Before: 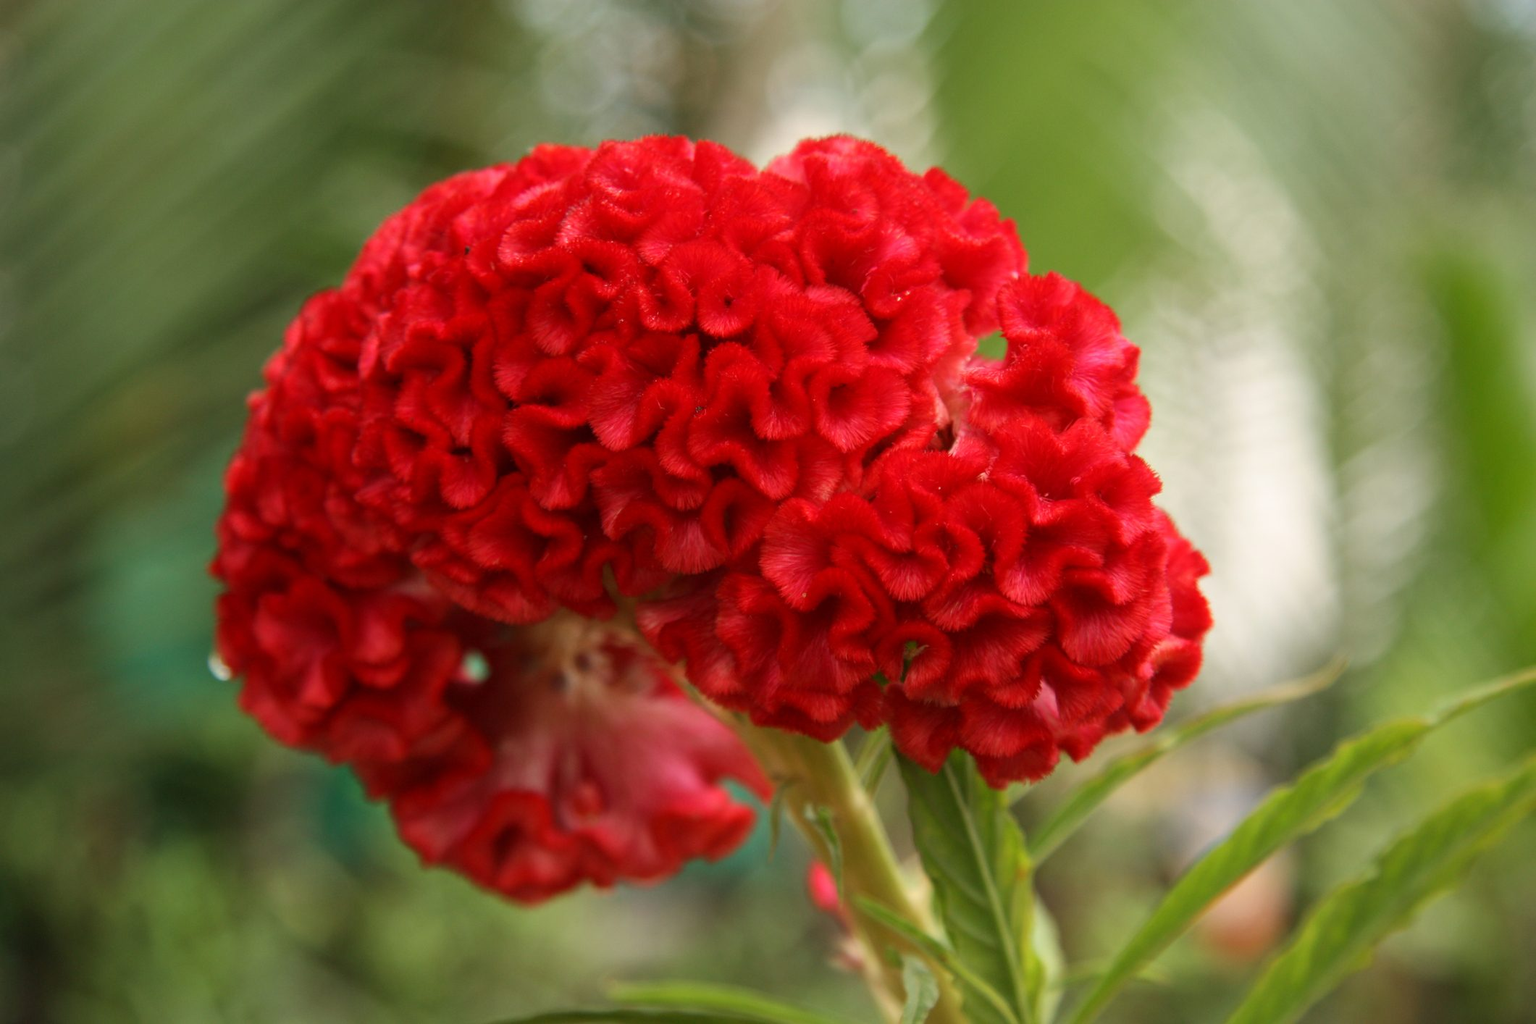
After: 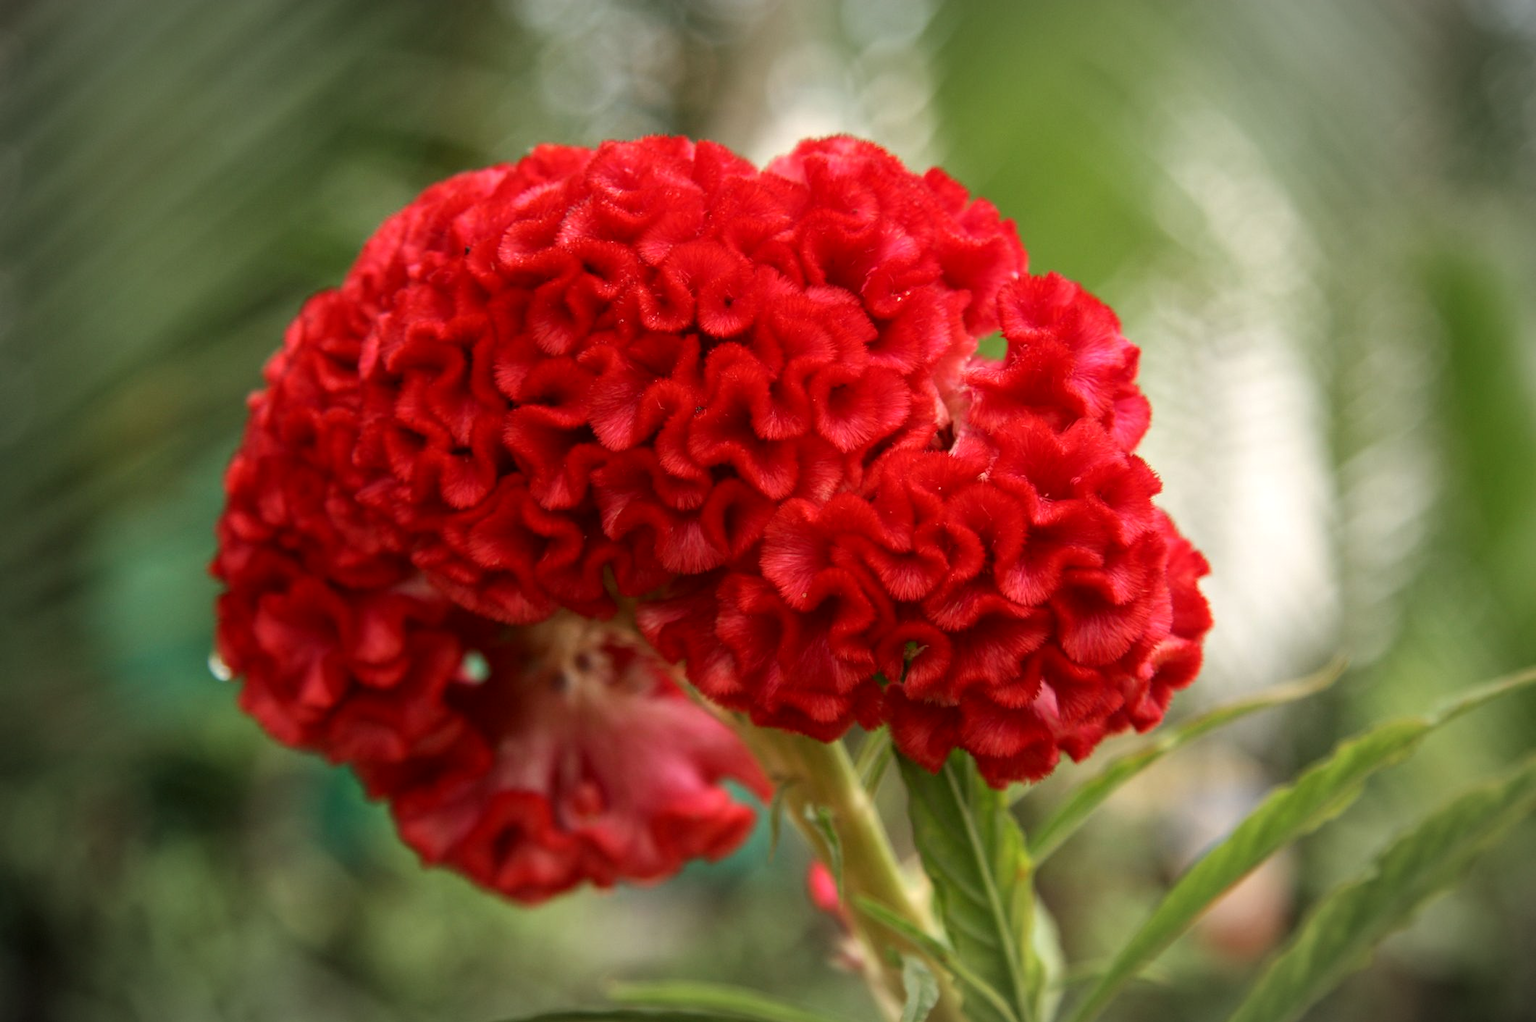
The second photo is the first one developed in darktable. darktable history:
local contrast: on, module defaults
vignetting: fall-off radius 70%, automatic ratio true
crop: bottom 0.071%
